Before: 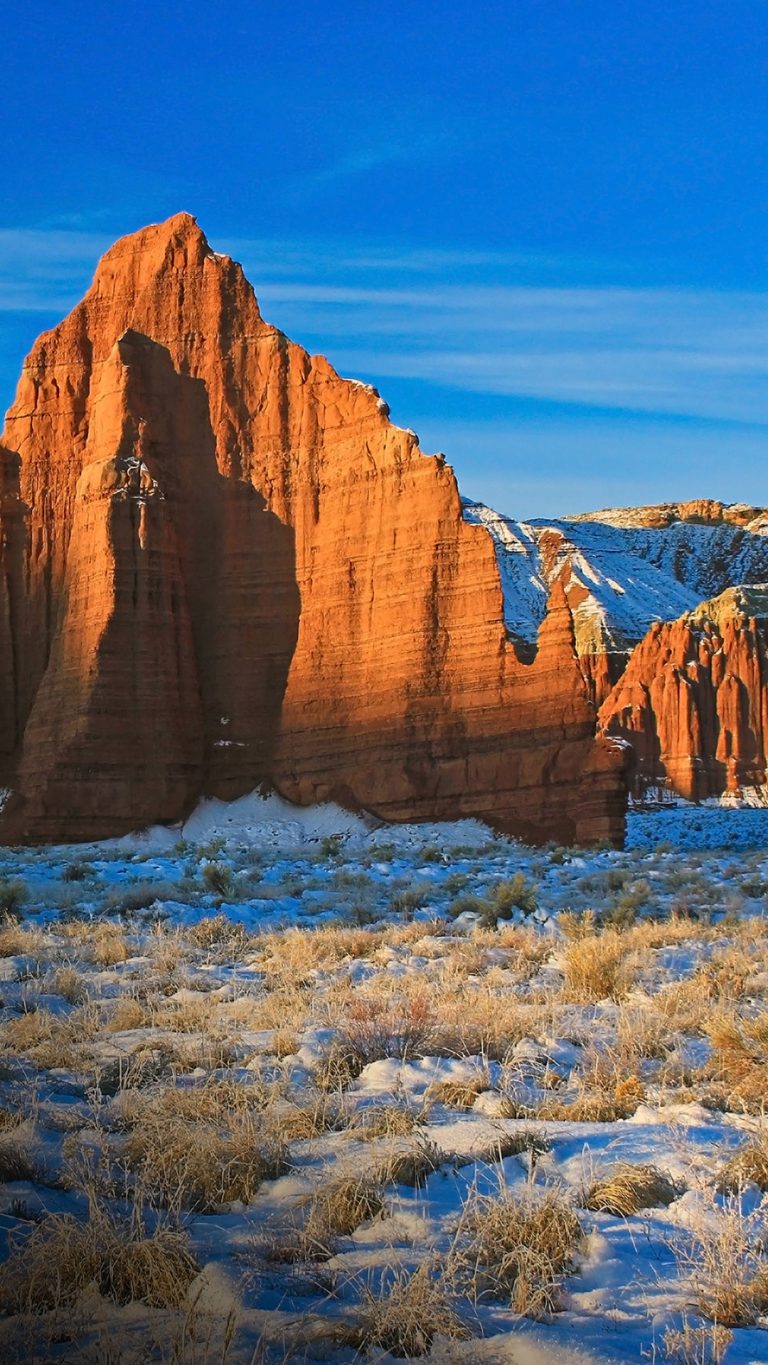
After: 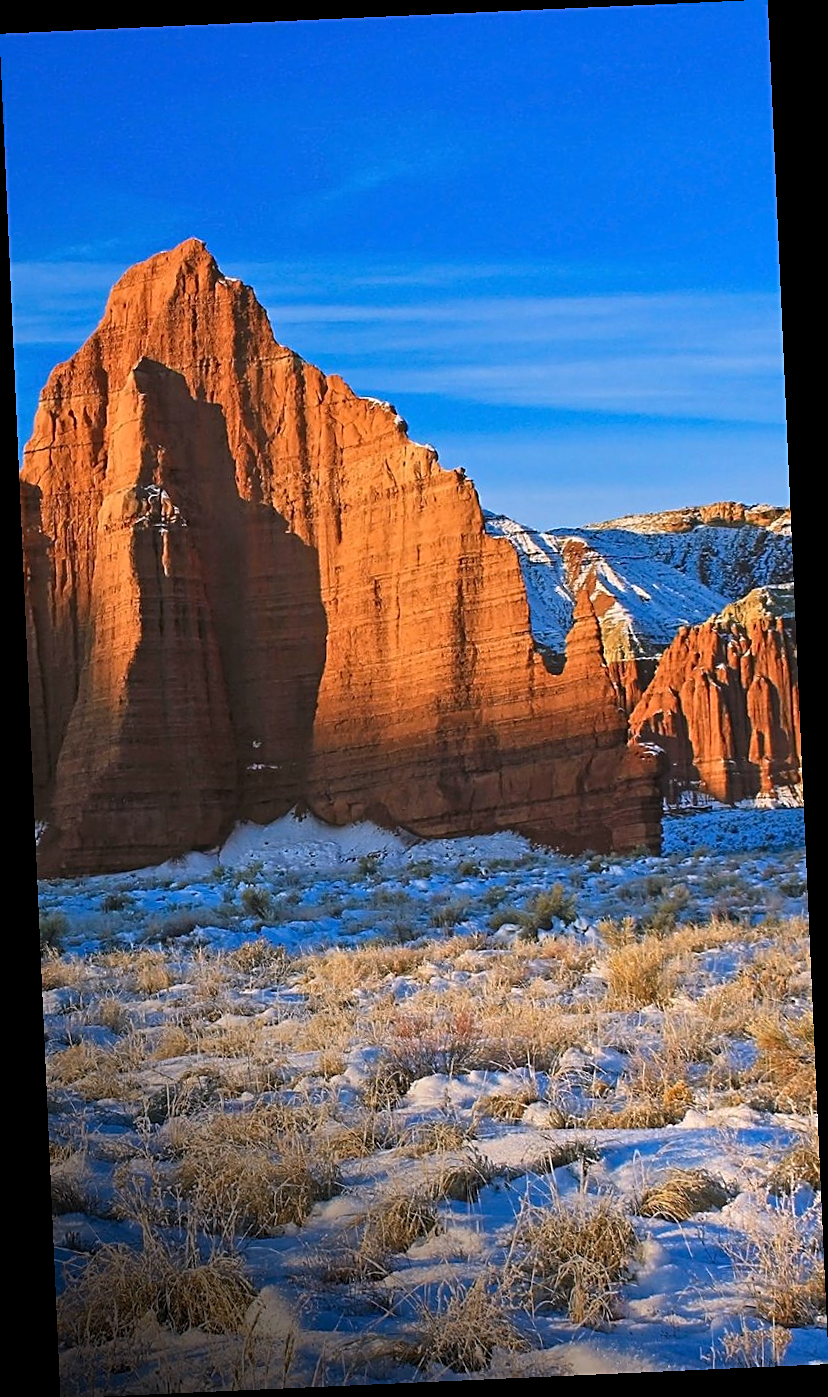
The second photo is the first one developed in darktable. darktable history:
sharpen: on, module defaults
white balance: red 1.004, blue 1.096
rotate and perspective: rotation -2.56°, automatic cropping off
